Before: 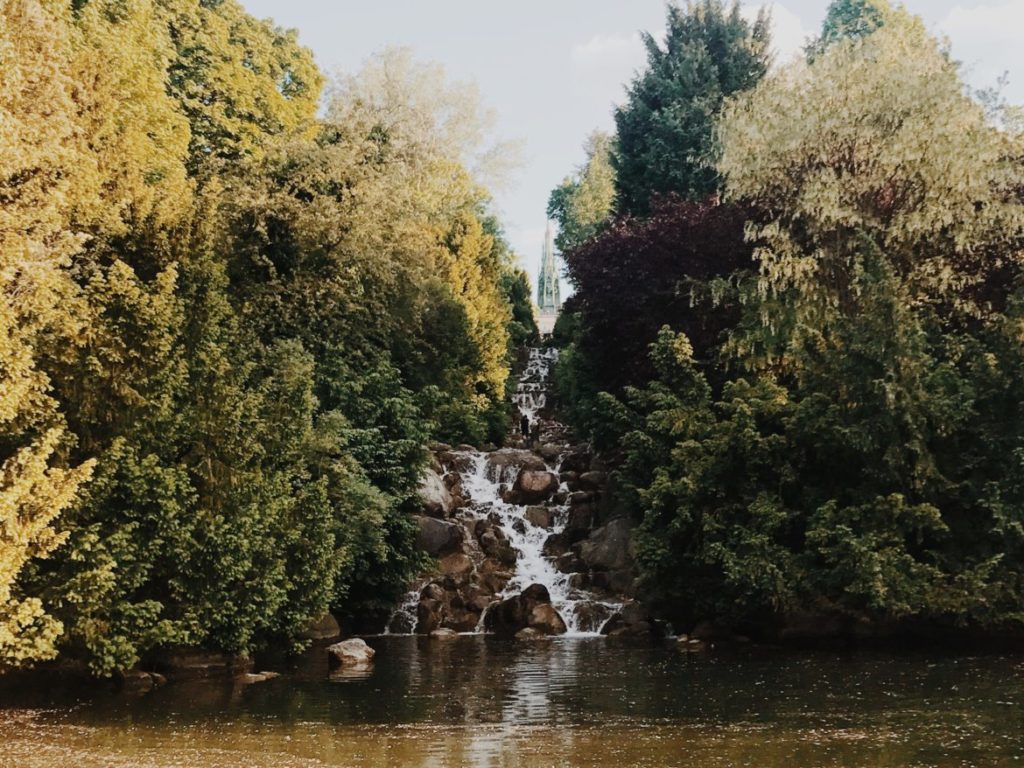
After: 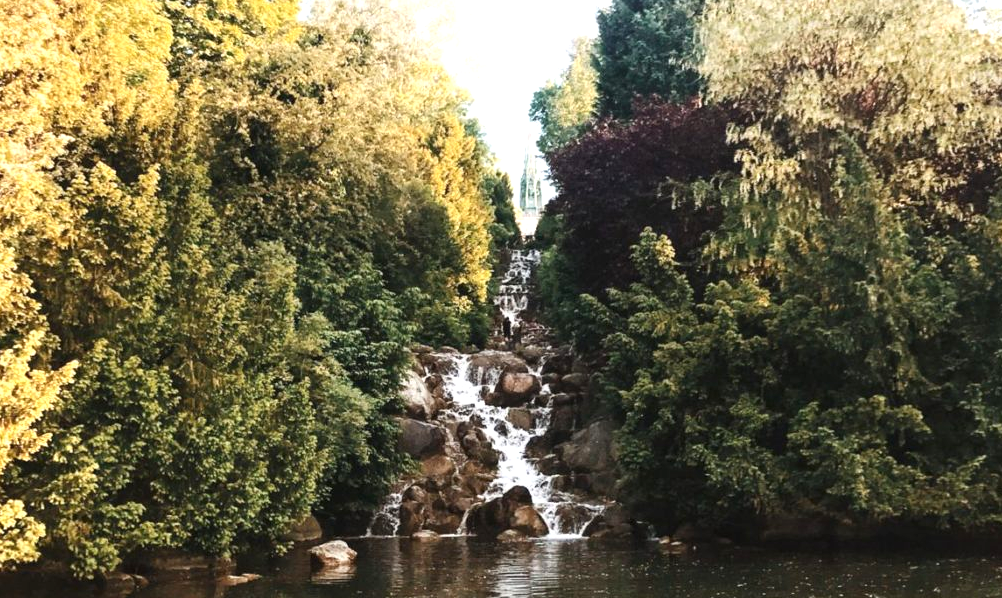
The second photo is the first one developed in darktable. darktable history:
exposure: black level correction 0, exposure 1 EV, compensate exposure bias true, compensate highlight preservation false
crop and rotate: left 1.814%, top 12.818%, right 0.25%, bottom 9.225%
